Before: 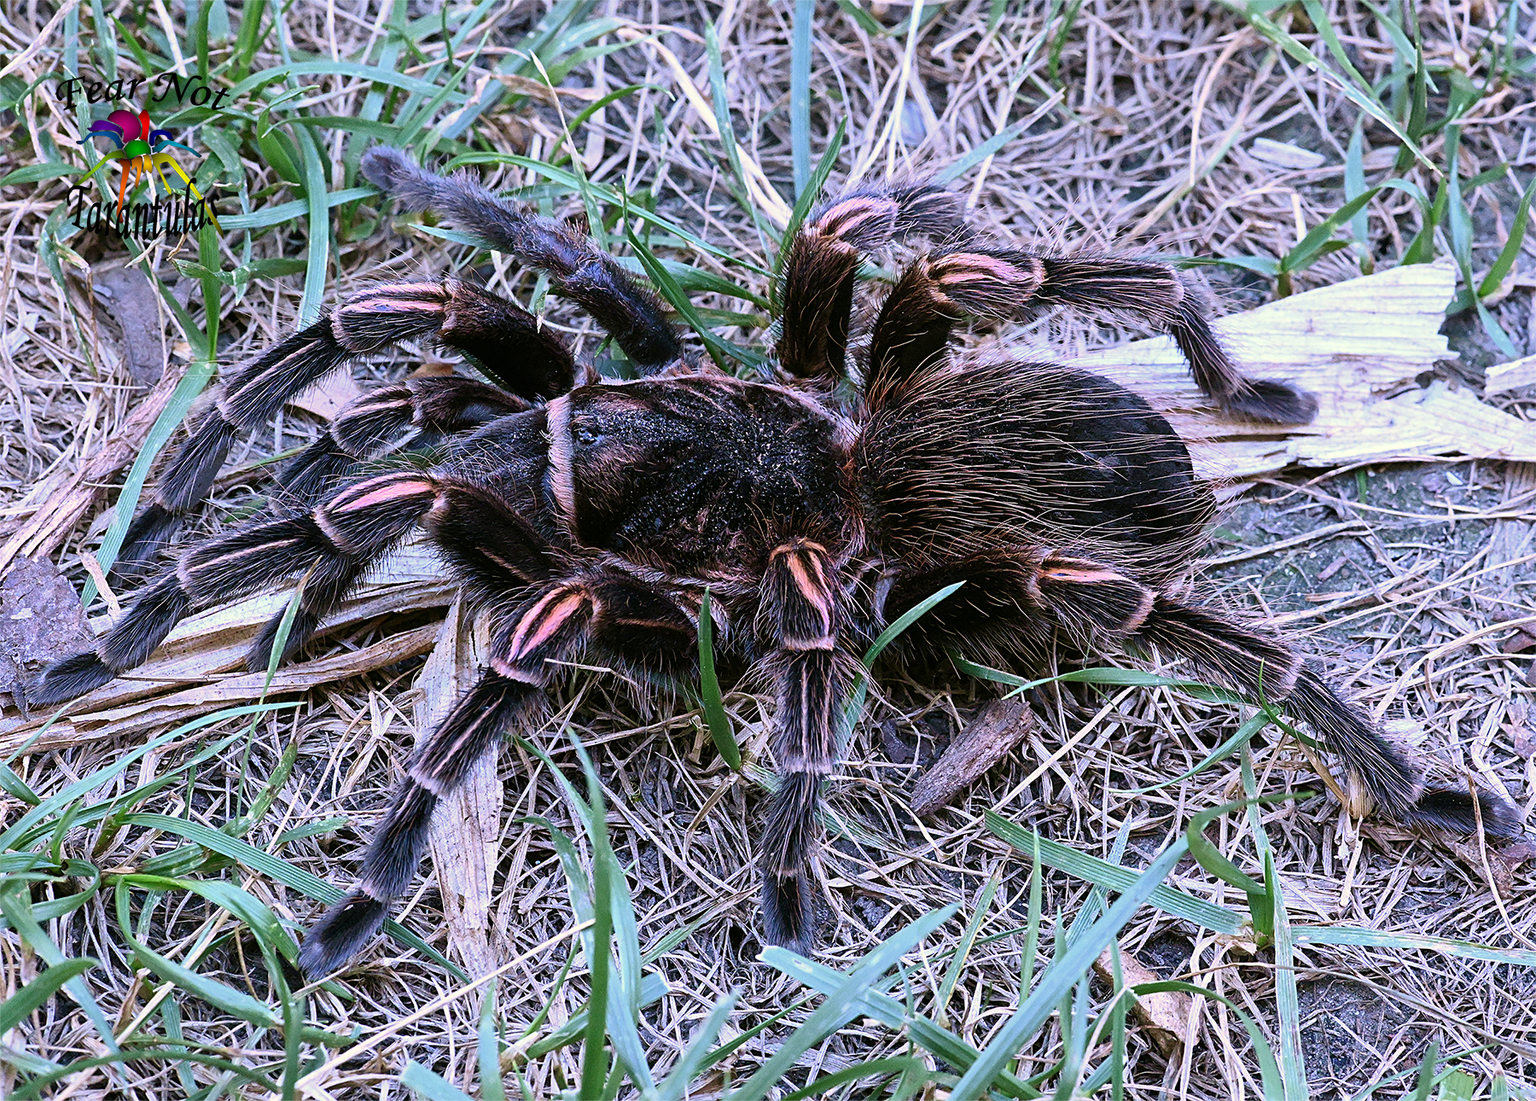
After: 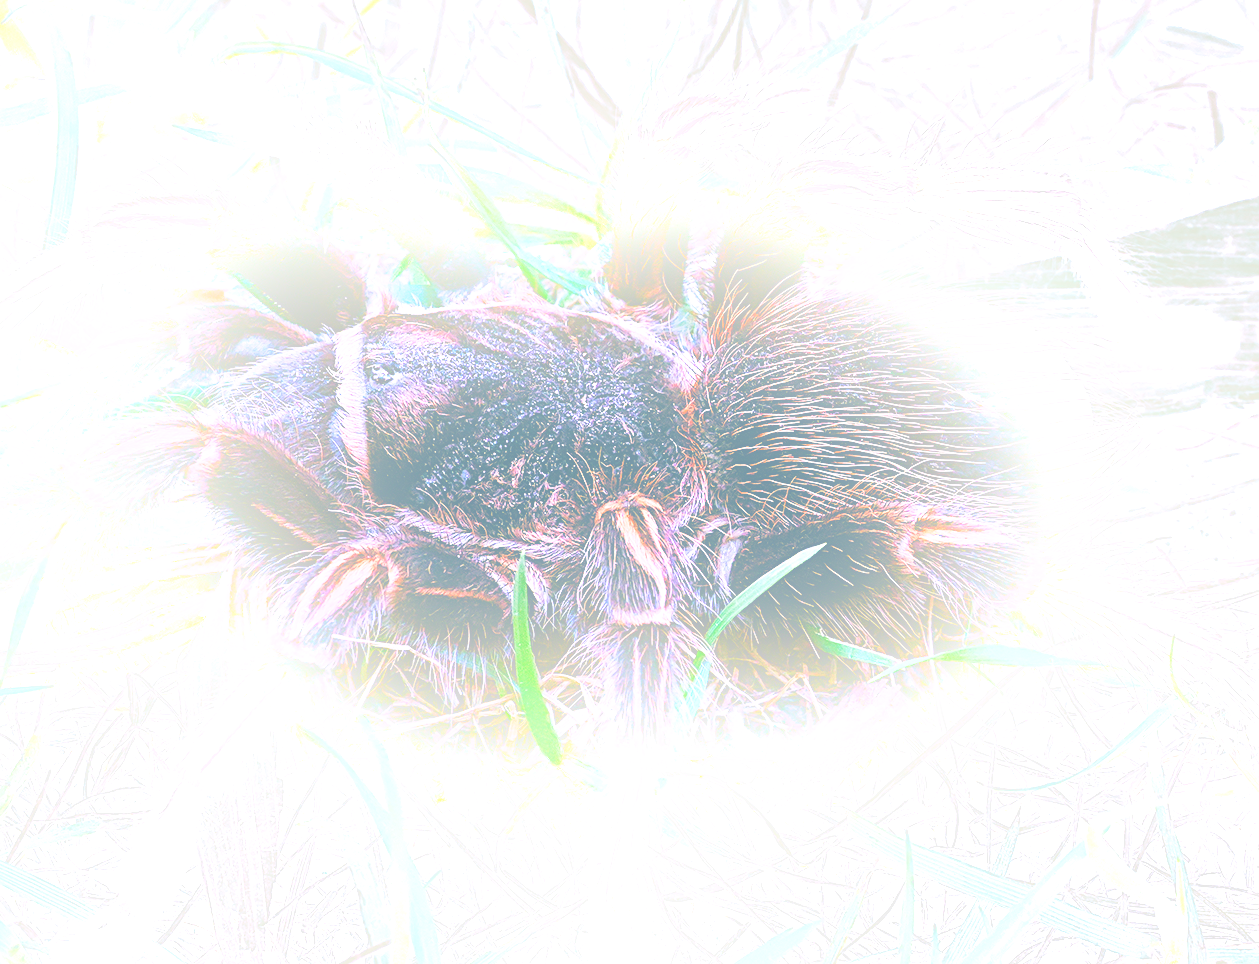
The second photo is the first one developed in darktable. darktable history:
sharpen: amount 0.2
bloom: size 25%, threshold 5%, strength 90%
crop and rotate: left 17.046%, top 10.659%, right 12.989%, bottom 14.553%
tone equalizer: on, module defaults
exposure: black level correction 0, exposure 0.877 EV, compensate exposure bias true, compensate highlight preservation false
split-toning: shadows › hue 212.4°, balance -70
tone curve: curves: ch0 [(0, 0) (0.003, 0.003) (0.011, 0.014) (0.025, 0.031) (0.044, 0.055) (0.069, 0.086) (0.1, 0.124) (0.136, 0.168) (0.177, 0.22) (0.224, 0.278) (0.277, 0.344) (0.335, 0.426) (0.399, 0.515) (0.468, 0.597) (0.543, 0.672) (0.623, 0.746) (0.709, 0.815) (0.801, 0.881) (0.898, 0.939) (1, 1)], preserve colors none
